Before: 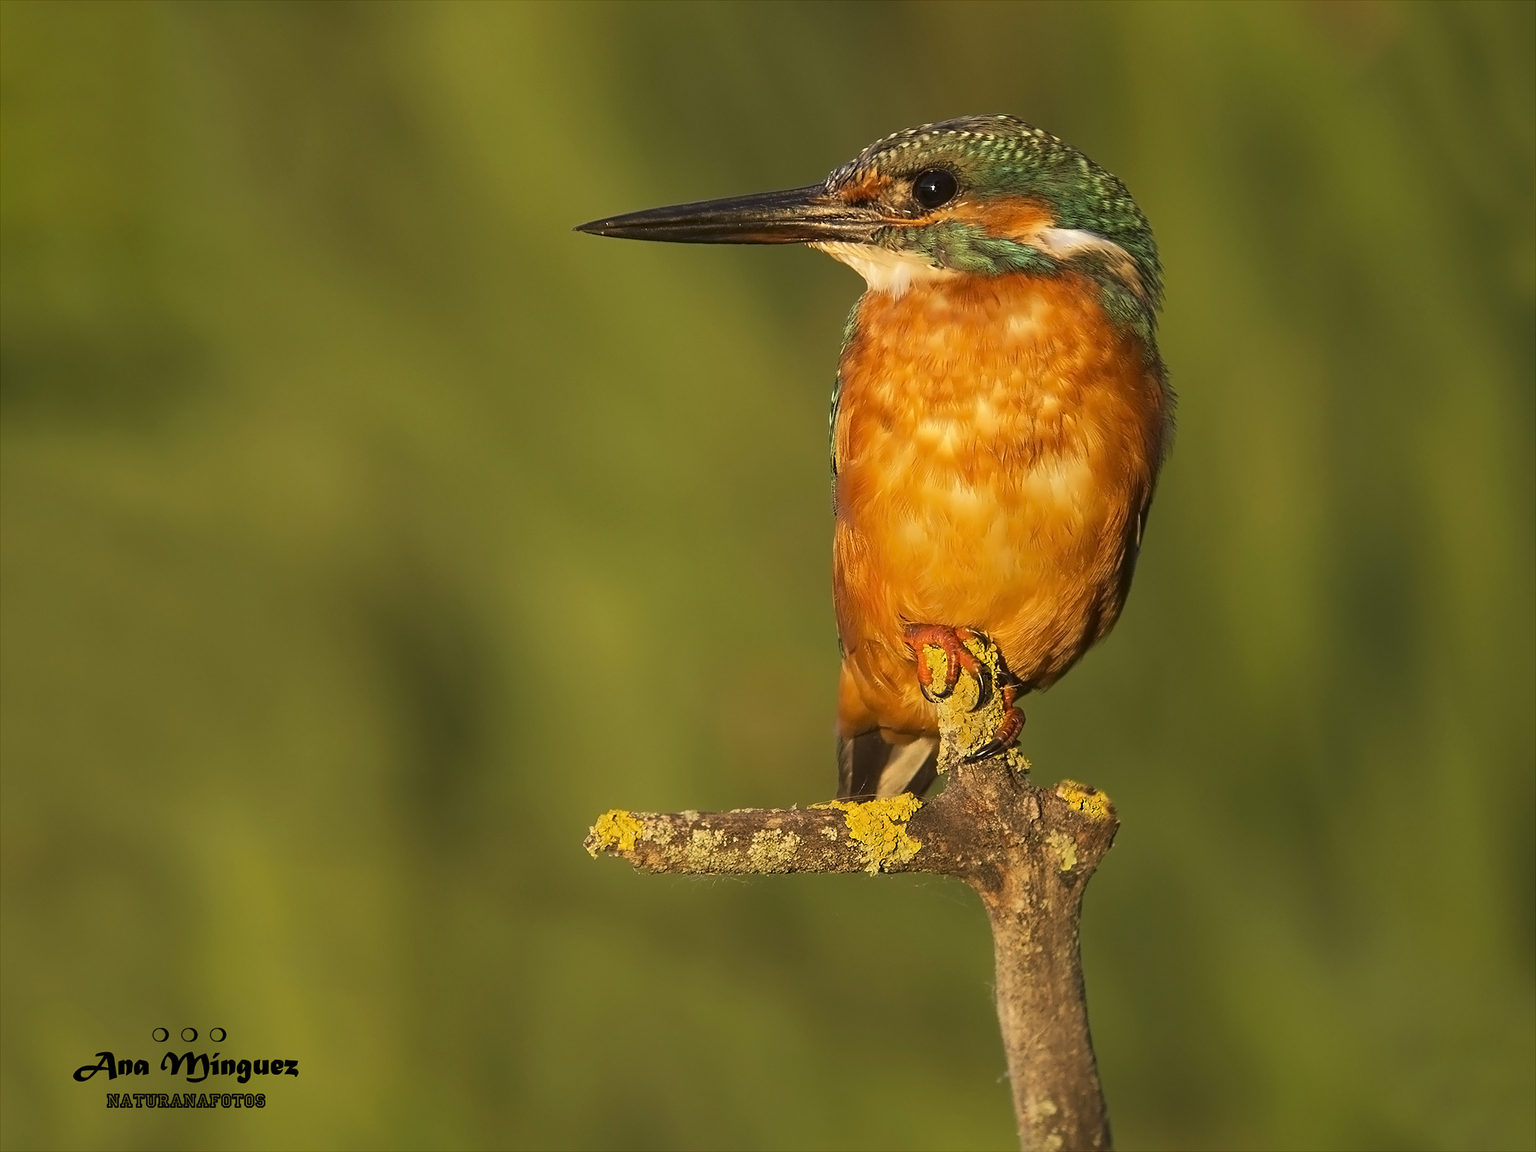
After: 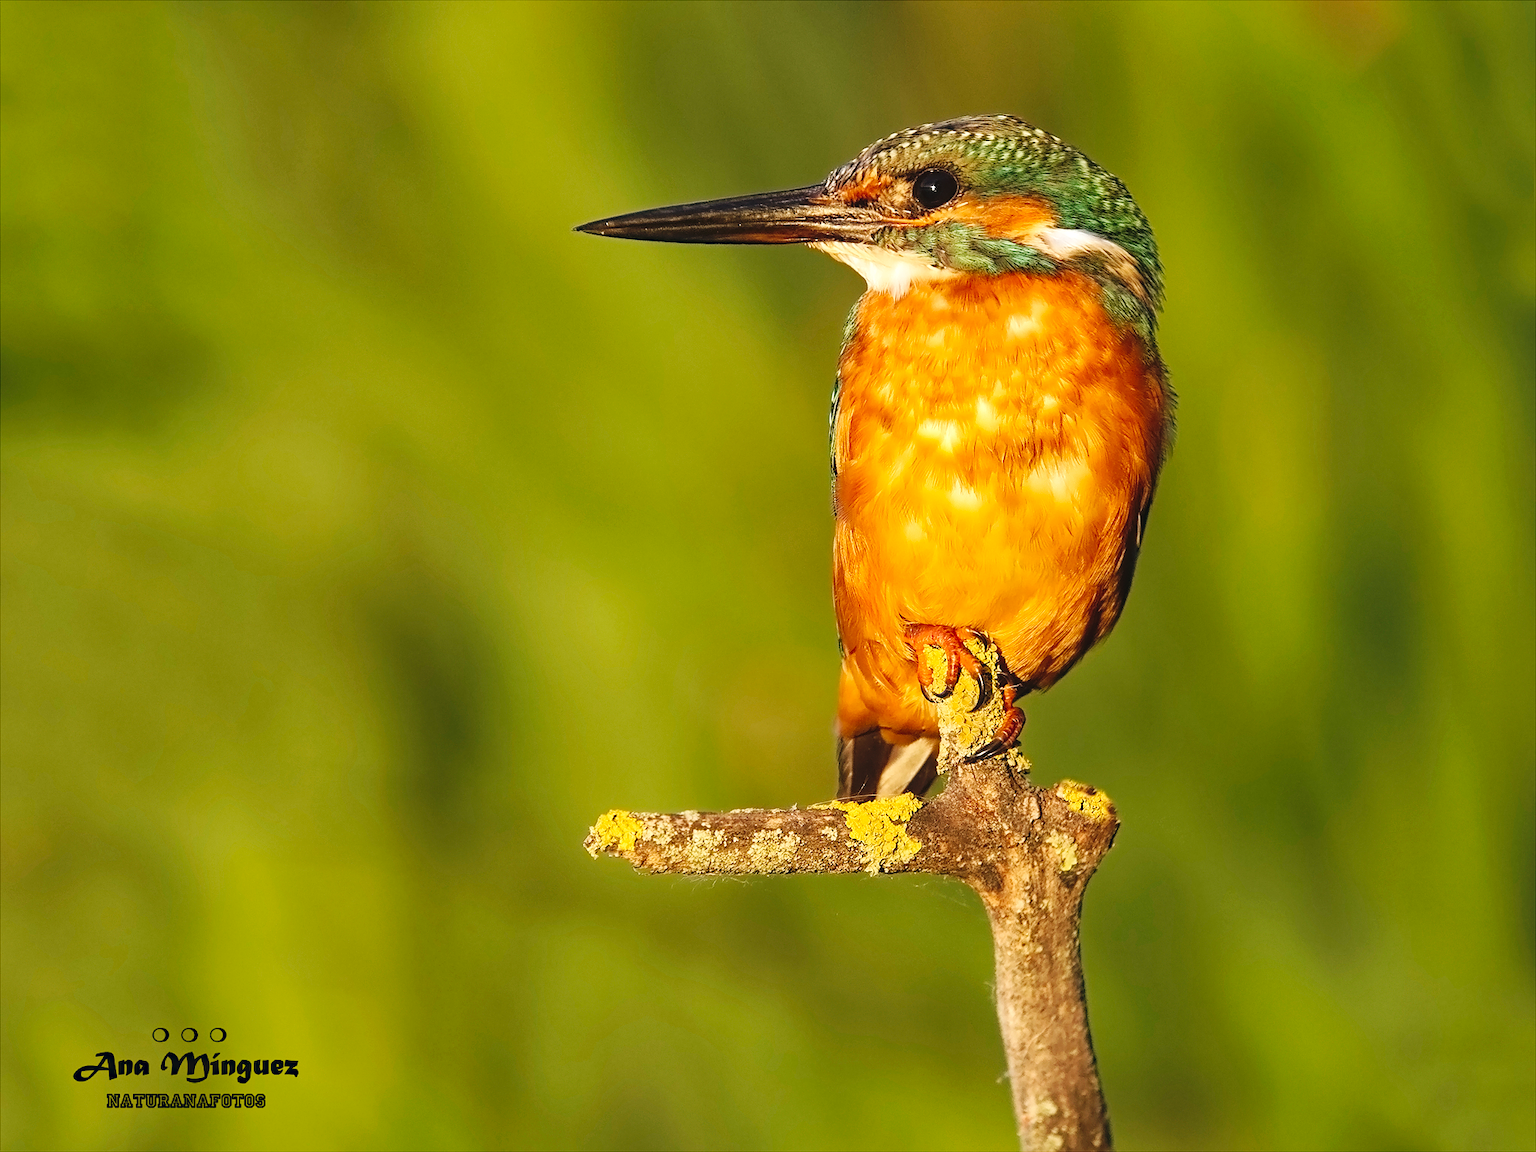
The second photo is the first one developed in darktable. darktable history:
haze removal: compatibility mode true, adaptive false
color balance: lift [1.007, 1, 1, 1], gamma [1.097, 1, 1, 1]
shadows and highlights: soften with gaussian
base curve: curves: ch0 [(0, 0) (0.036, 0.025) (0.121, 0.166) (0.206, 0.329) (0.605, 0.79) (1, 1)], preserve colors none
local contrast: highlights 100%, shadows 100%, detail 120%, midtone range 0.2
